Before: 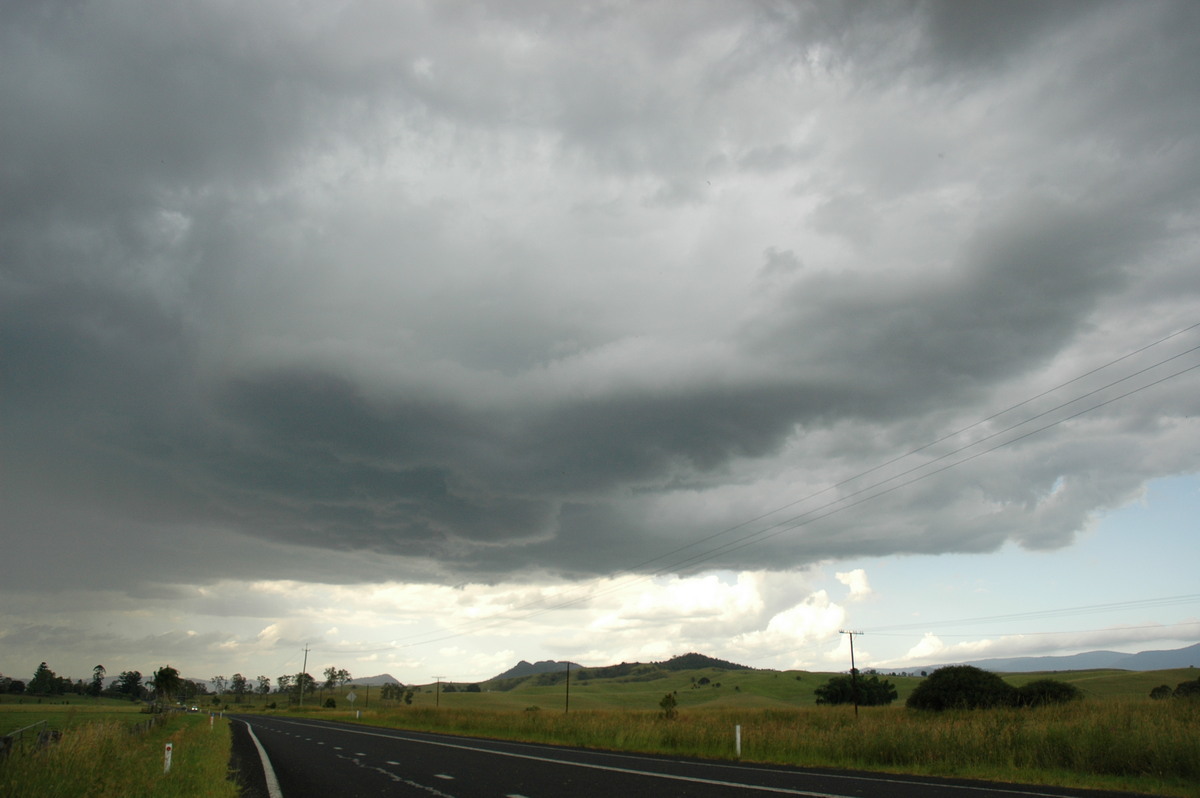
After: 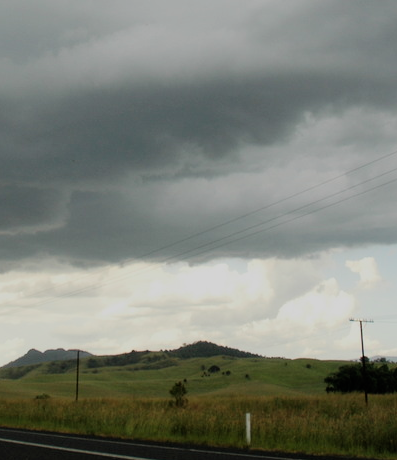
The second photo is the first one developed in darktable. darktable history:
filmic rgb: black relative exposure -7.65 EV, white relative exposure 4.56 EV, hardness 3.61
crop: left 40.878%, top 39.176%, right 25.993%, bottom 3.081%
